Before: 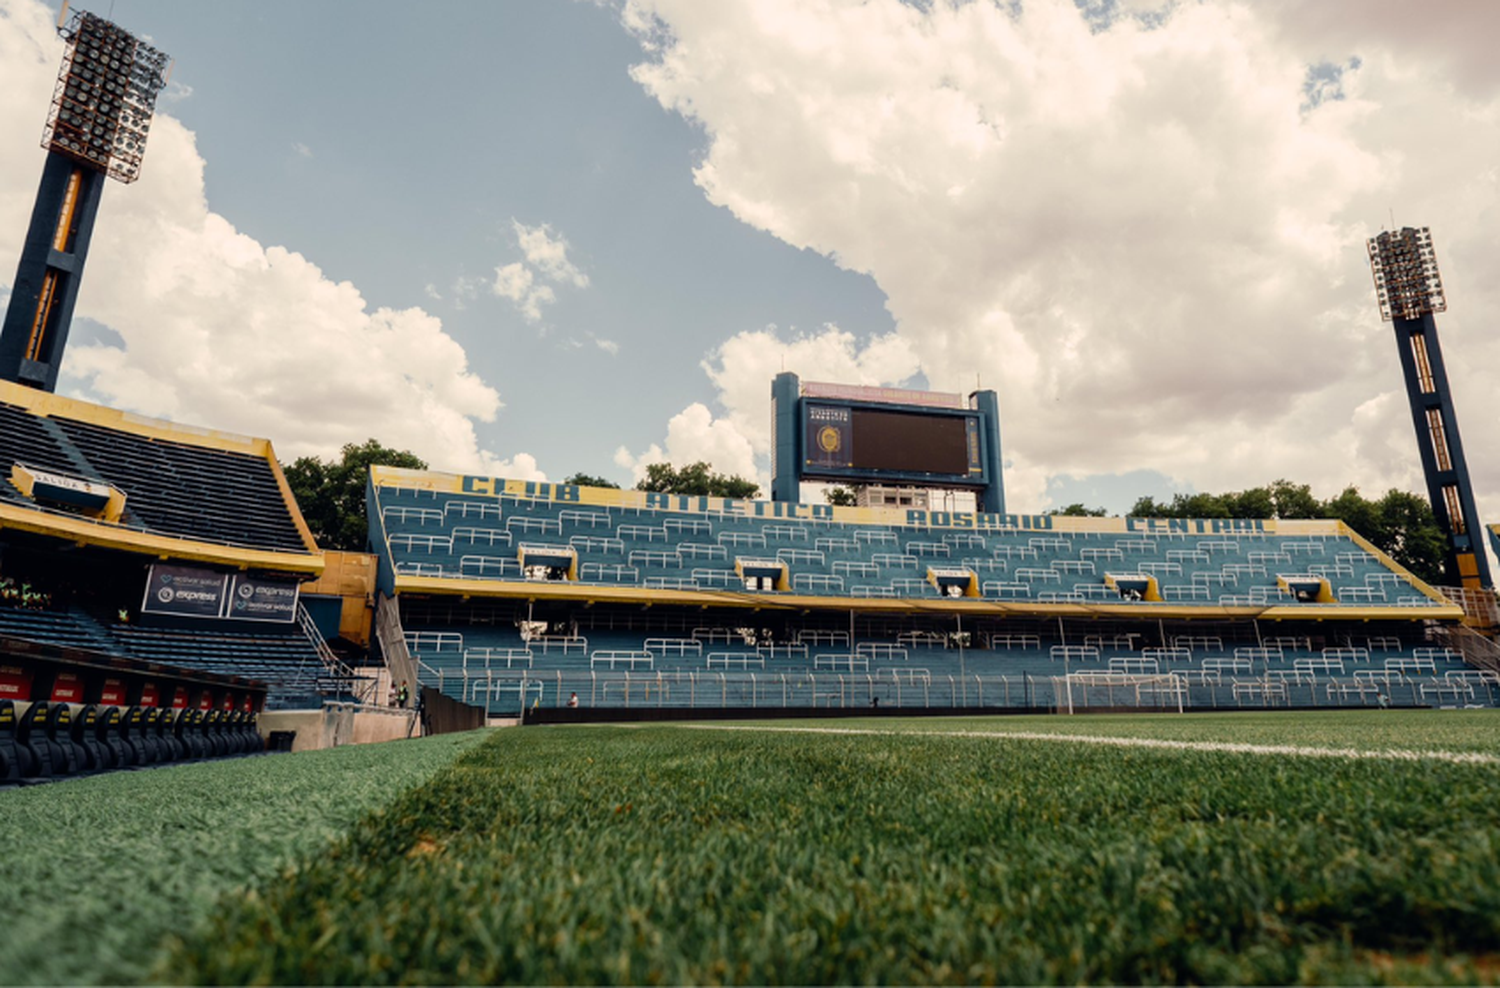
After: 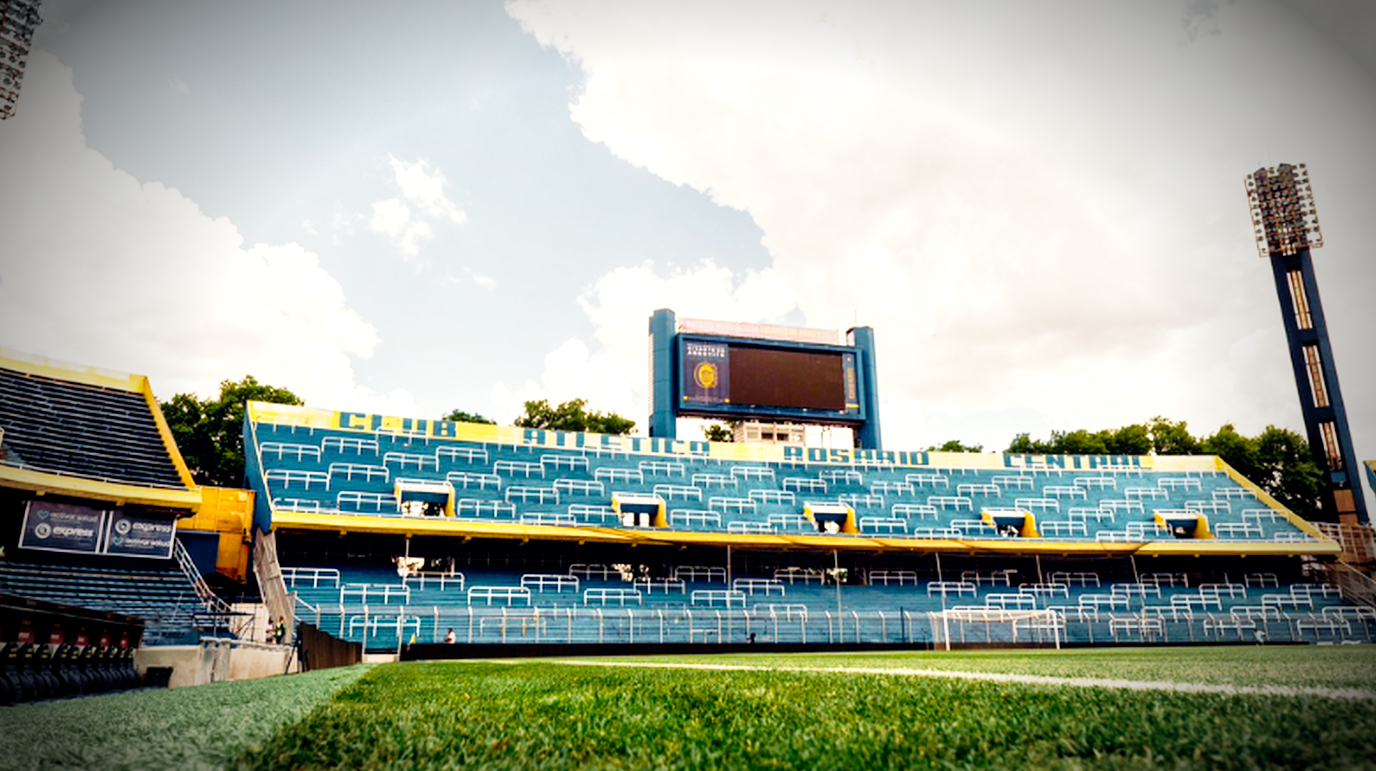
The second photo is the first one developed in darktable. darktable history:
vignetting: fall-off start 70.33%, brightness -0.854, width/height ratio 1.333, unbound false
local contrast: mode bilateral grid, contrast 20, coarseness 50, detail 150%, midtone range 0.2
color balance rgb: linear chroma grading › shadows 16.557%, perceptual saturation grading › global saturation 30.794%
crop: left 8.201%, top 6.534%, bottom 15.338%
base curve: curves: ch0 [(0, 0) (0.012, 0.01) (0.073, 0.168) (0.31, 0.711) (0.645, 0.957) (1, 1)], preserve colors none
